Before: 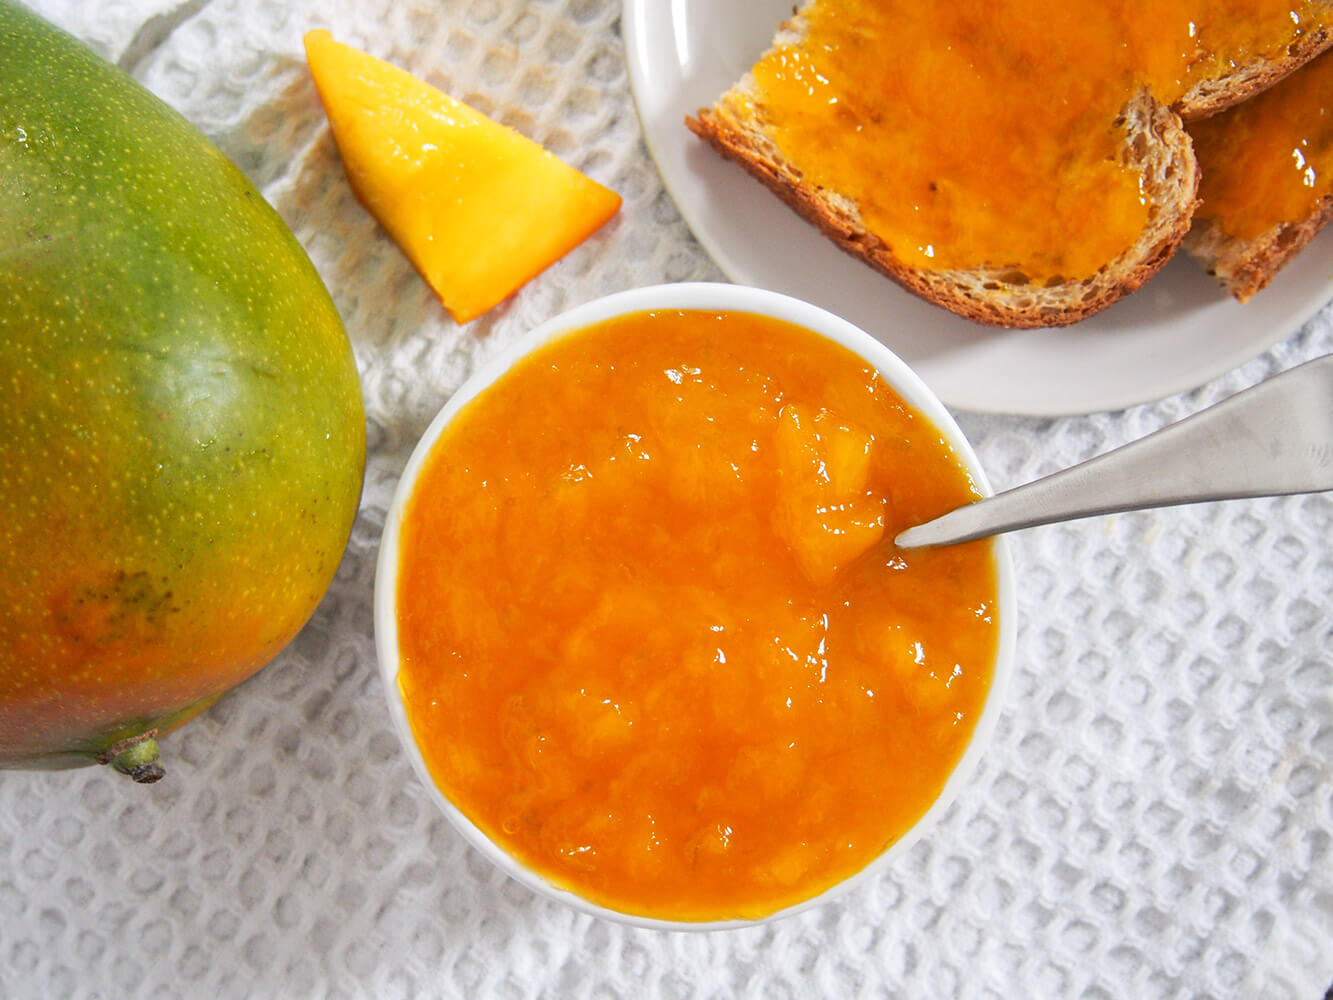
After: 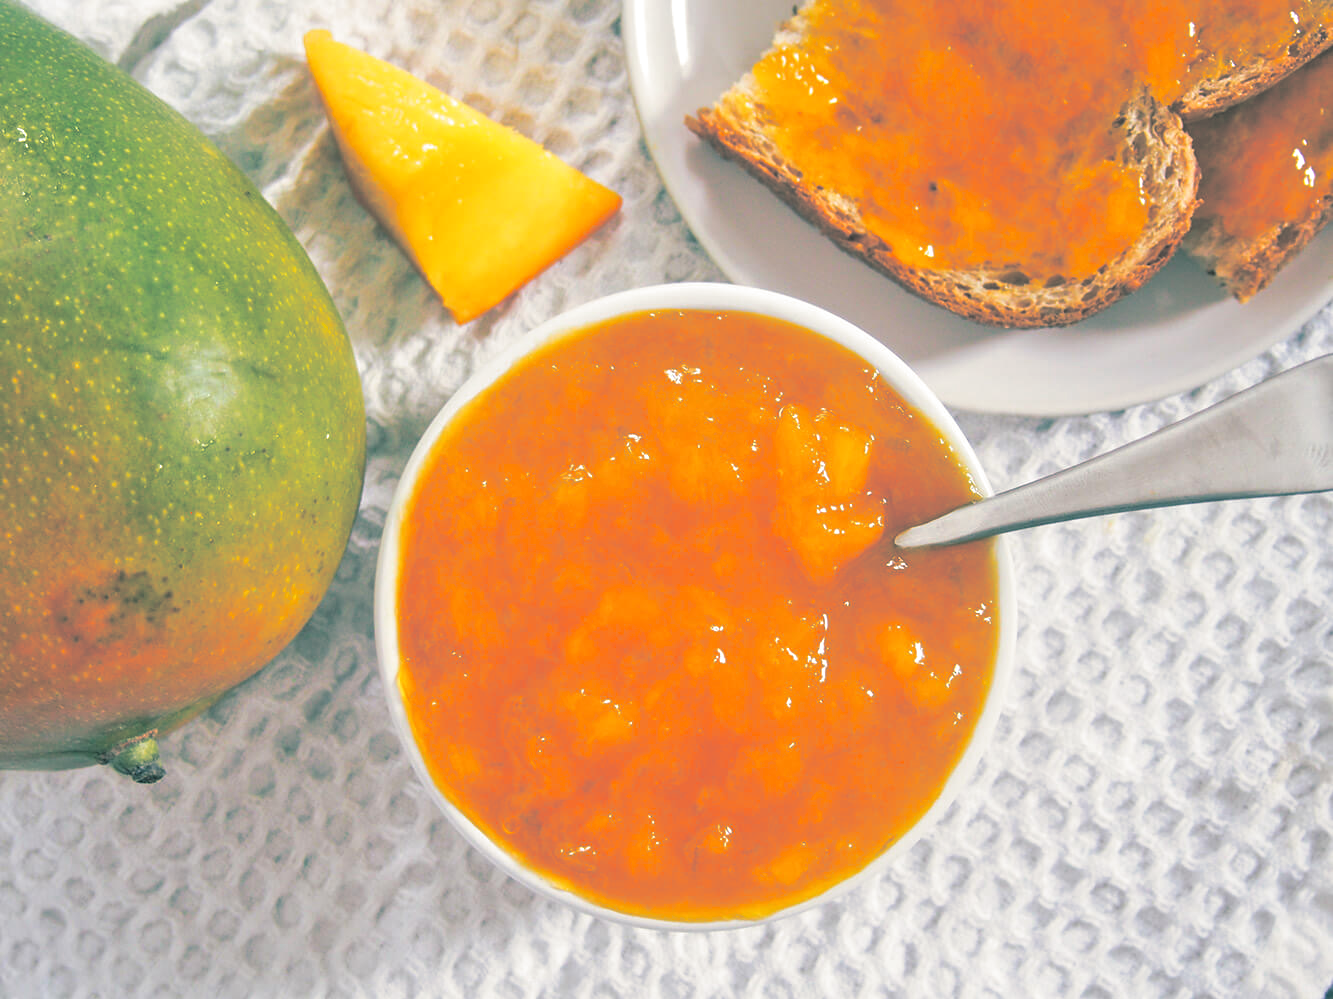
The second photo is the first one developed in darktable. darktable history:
split-toning: shadows › hue 186.43°, highlights › hue 49.29°, compress 30.29%
tone equalizer: -7 EV 0.15 EV, -6 EV 0.6 EV, -5 EV 1.15 EV, -4 EV 1.33 EV, -3 EV 1.15 EV, -2 EV 0.6 EV, -1 EV 0.15 EV, mask exposure compensation -0.5 EV
crop: bottom 0.071%
